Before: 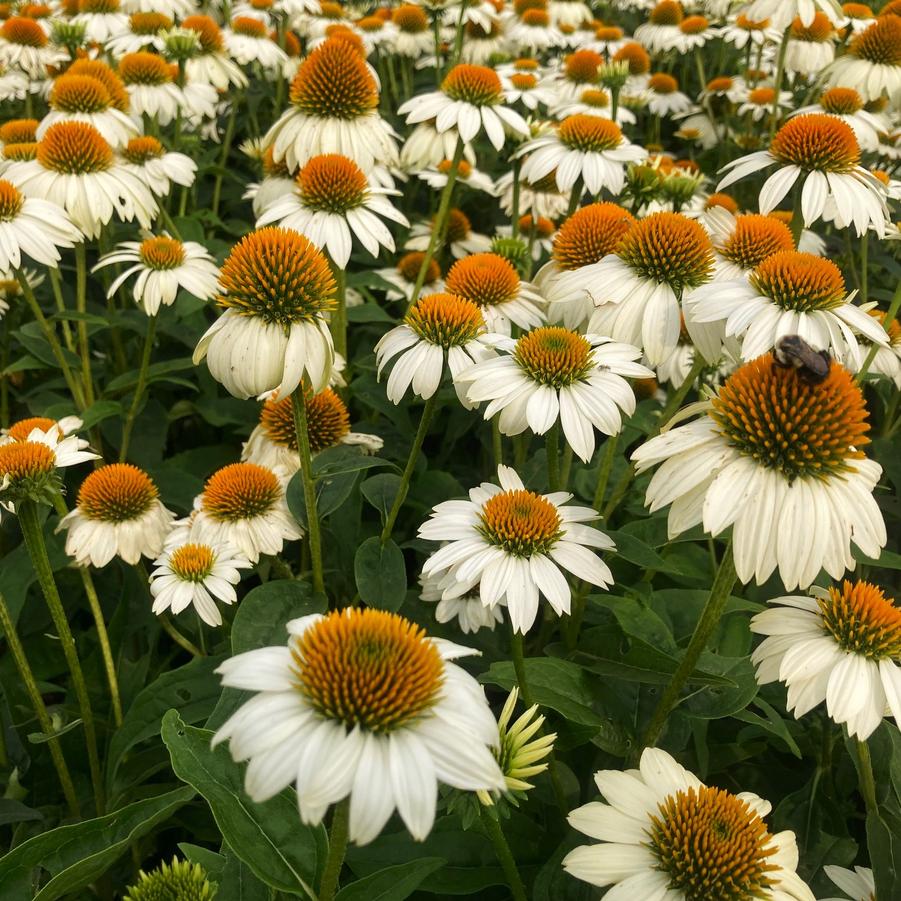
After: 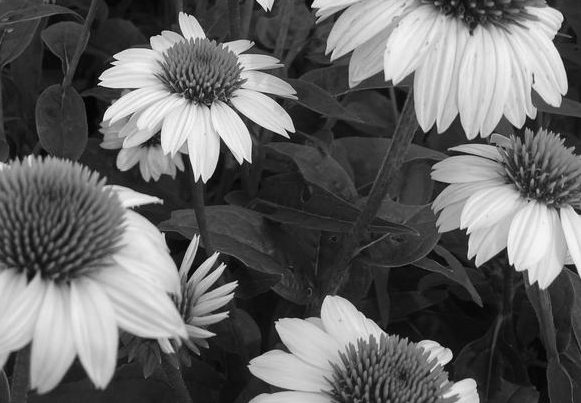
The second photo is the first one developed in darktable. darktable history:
color calibration: output gray [0.267, 0.423, 0.267, 0], illuminant same as pipeline (D50), adaptation none (bypass)
crop and rotate: left 35.509%, top 50.238%, bottom 4.934%
